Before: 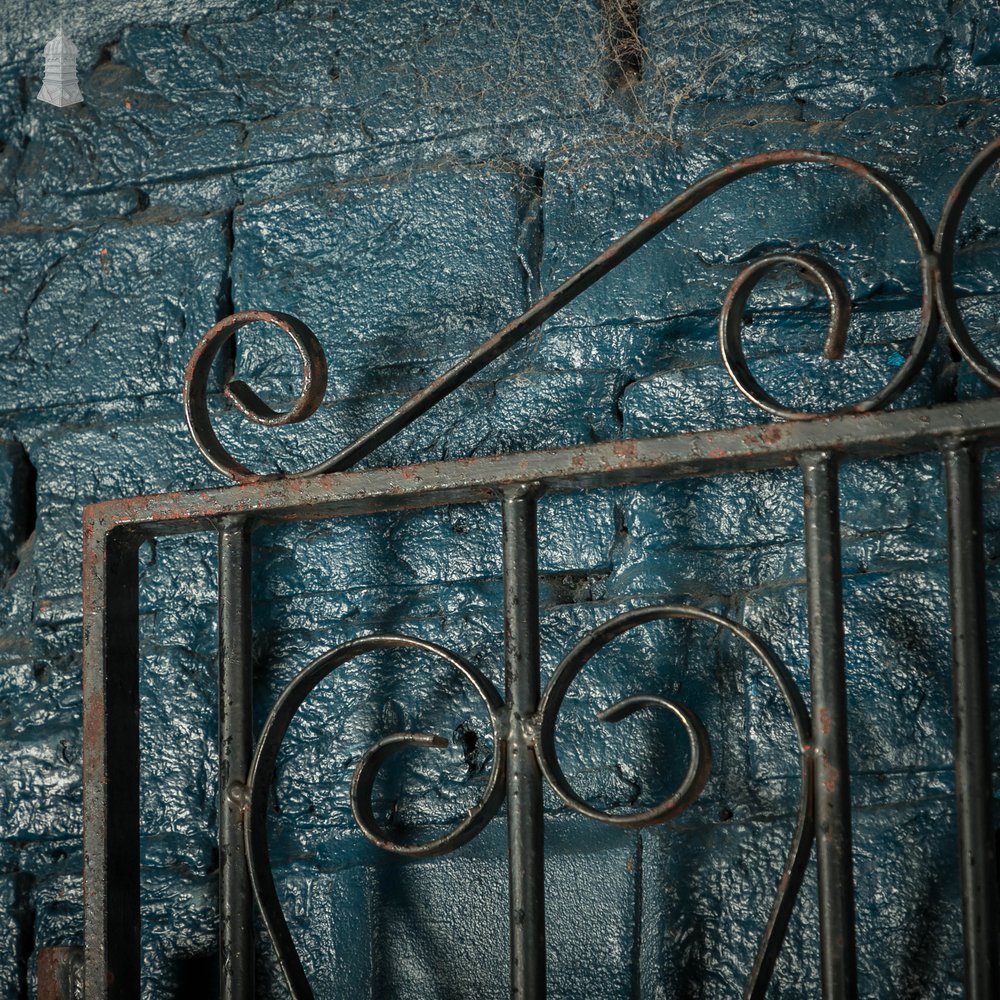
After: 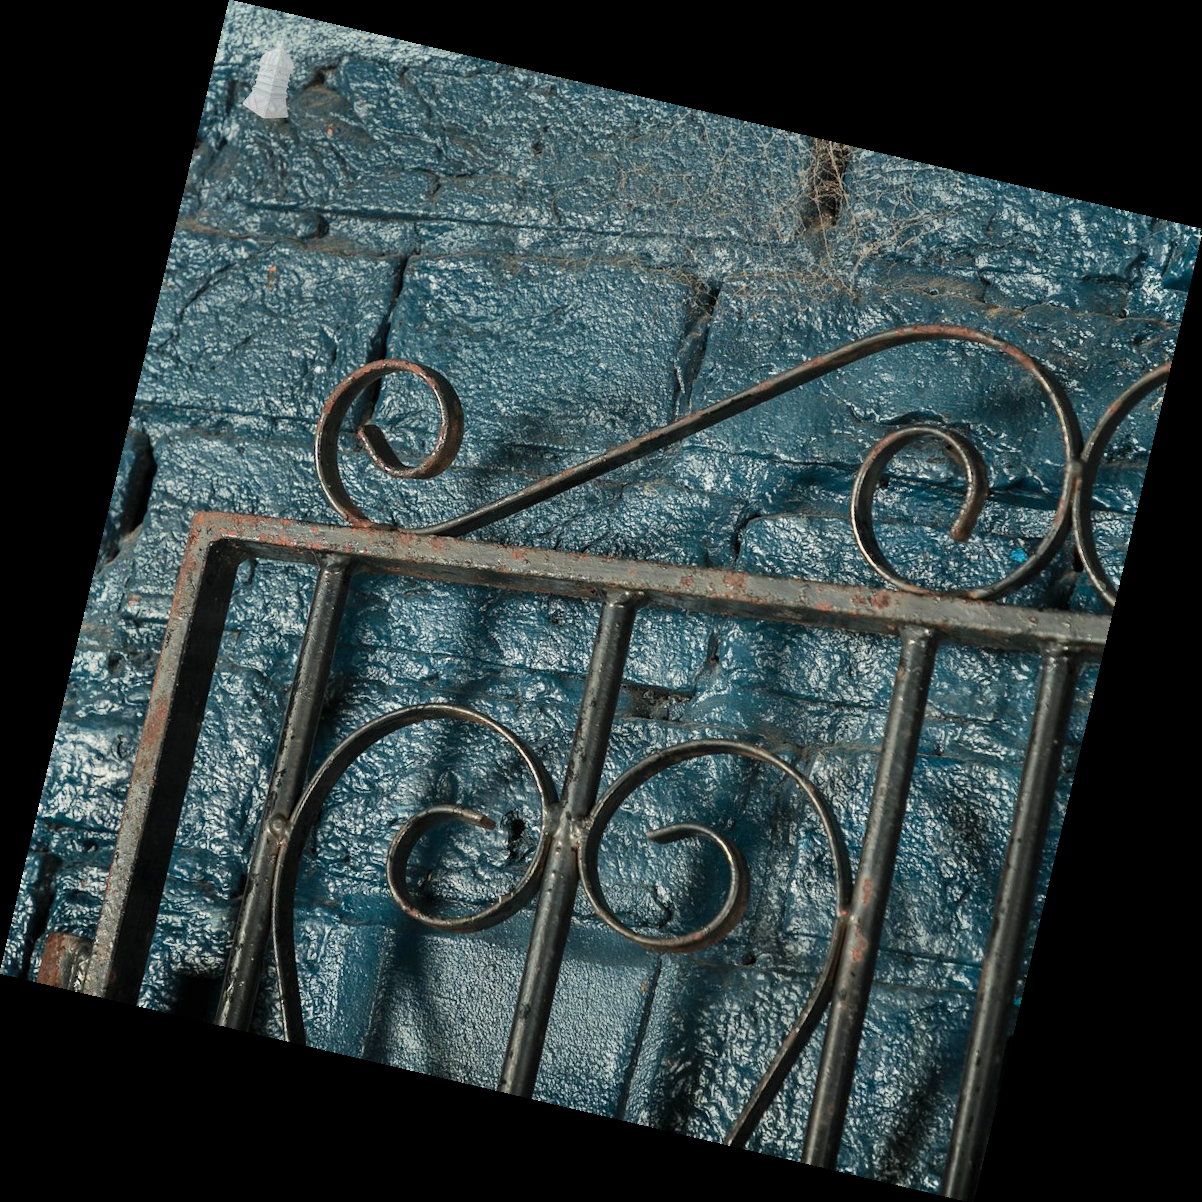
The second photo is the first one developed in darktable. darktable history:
shadows and highlights: low approximation 0.01, soften with gaussian
rotate and perspective: rotation 13.27°, automatic cropping off
